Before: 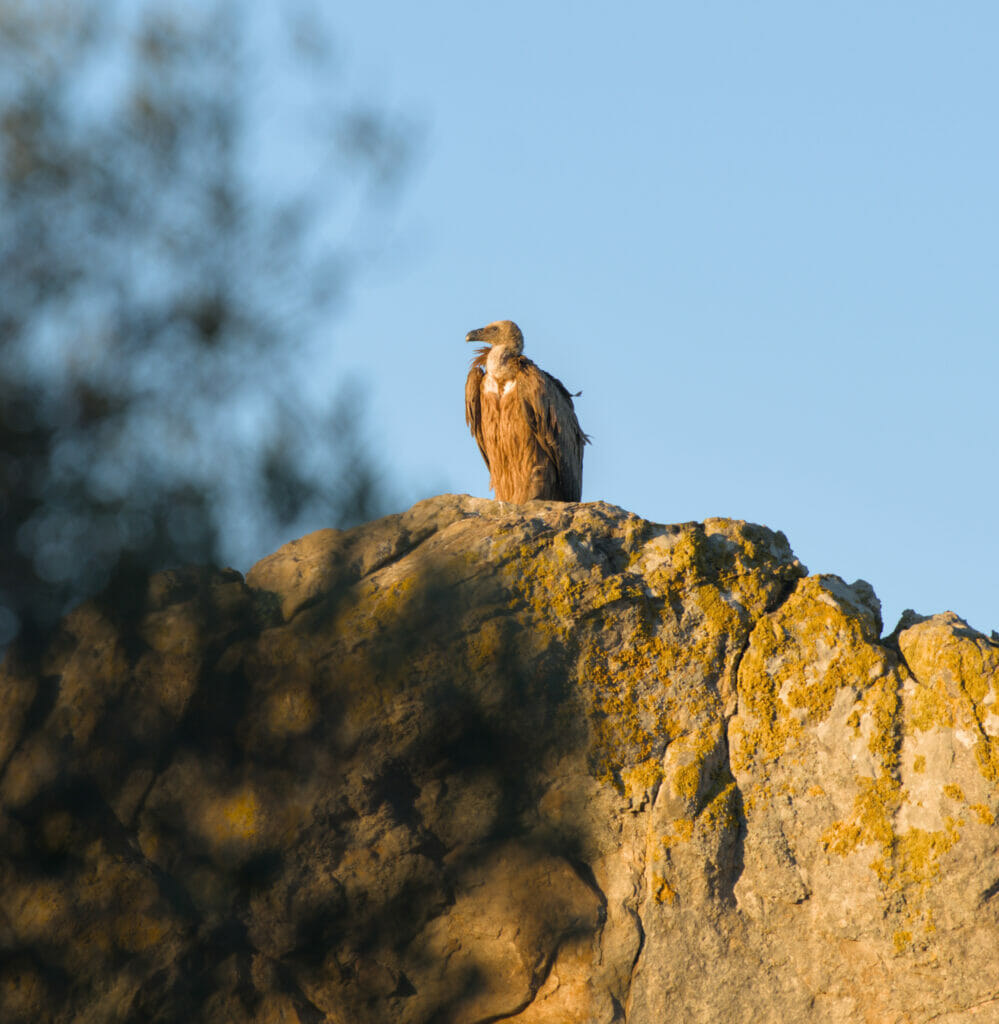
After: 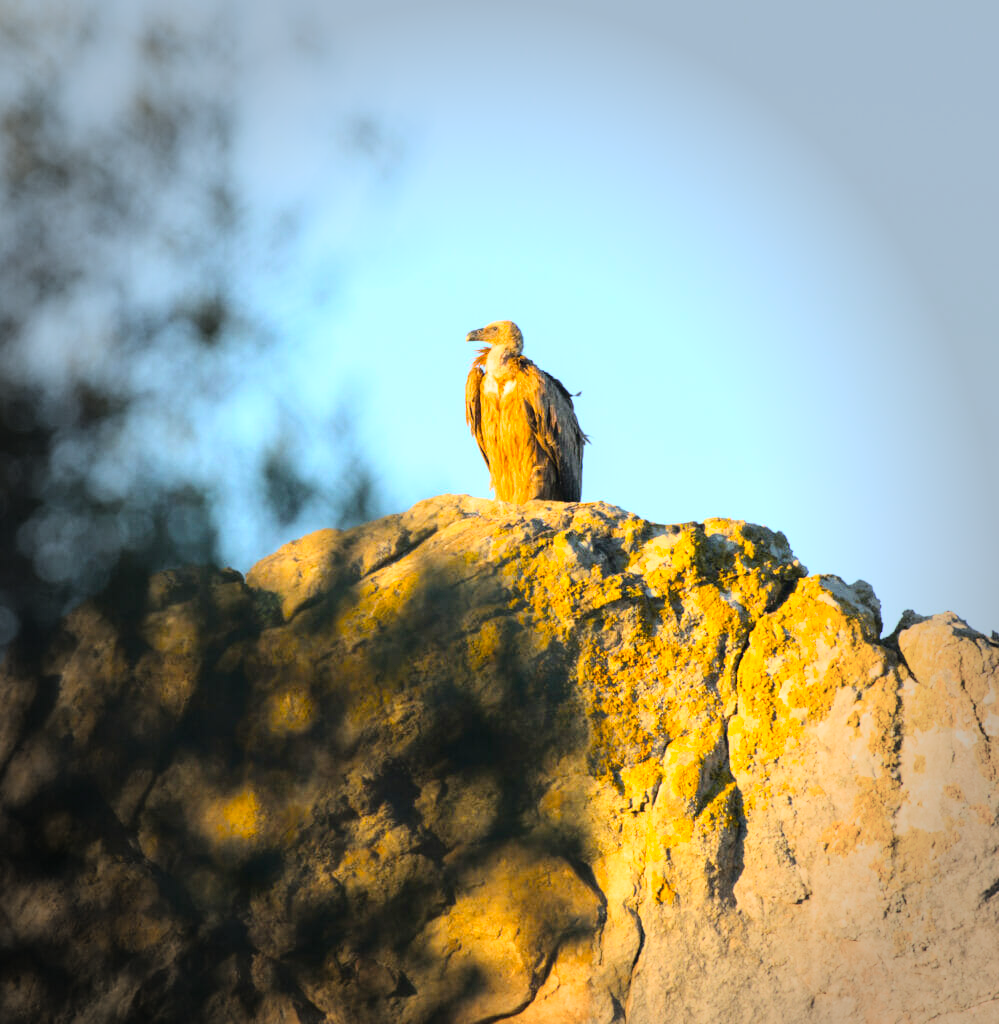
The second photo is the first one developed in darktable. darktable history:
exposure: compensate highlight preservation false
vignetting: fall-off start 64.63%, center (-0.034, 0.148), width/height ratio 0.881
base curve: curves: ch0 [(0, 0) (0.018, 0.026) (0.143, 0.37) (0.33, 0.731) (0.458, 0.853) (0.735, 0.965) (0.905, 0.986) (1, 1)]
color balance: output saturation 120%
